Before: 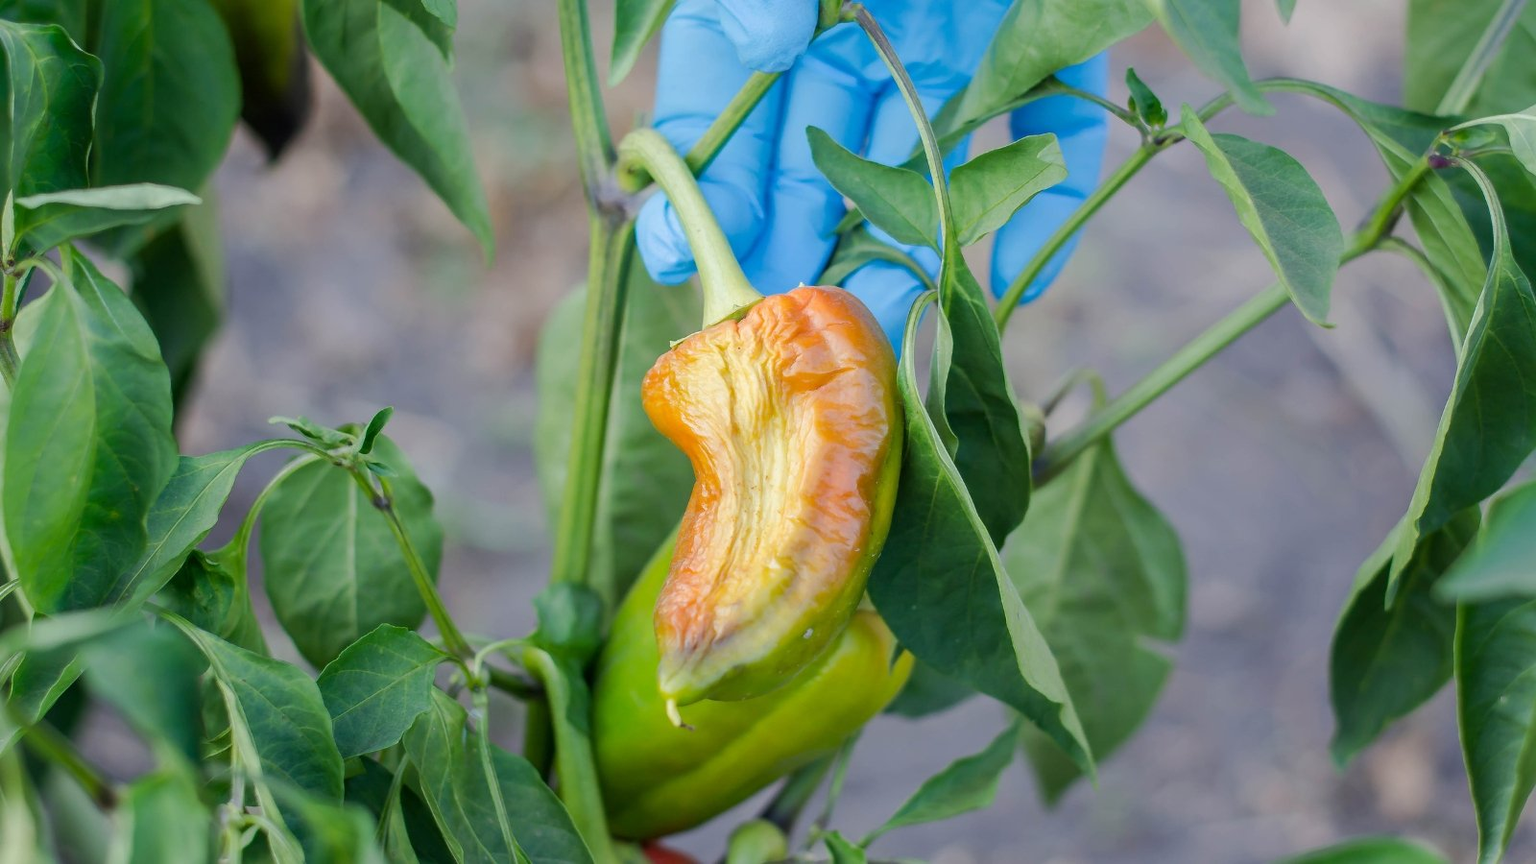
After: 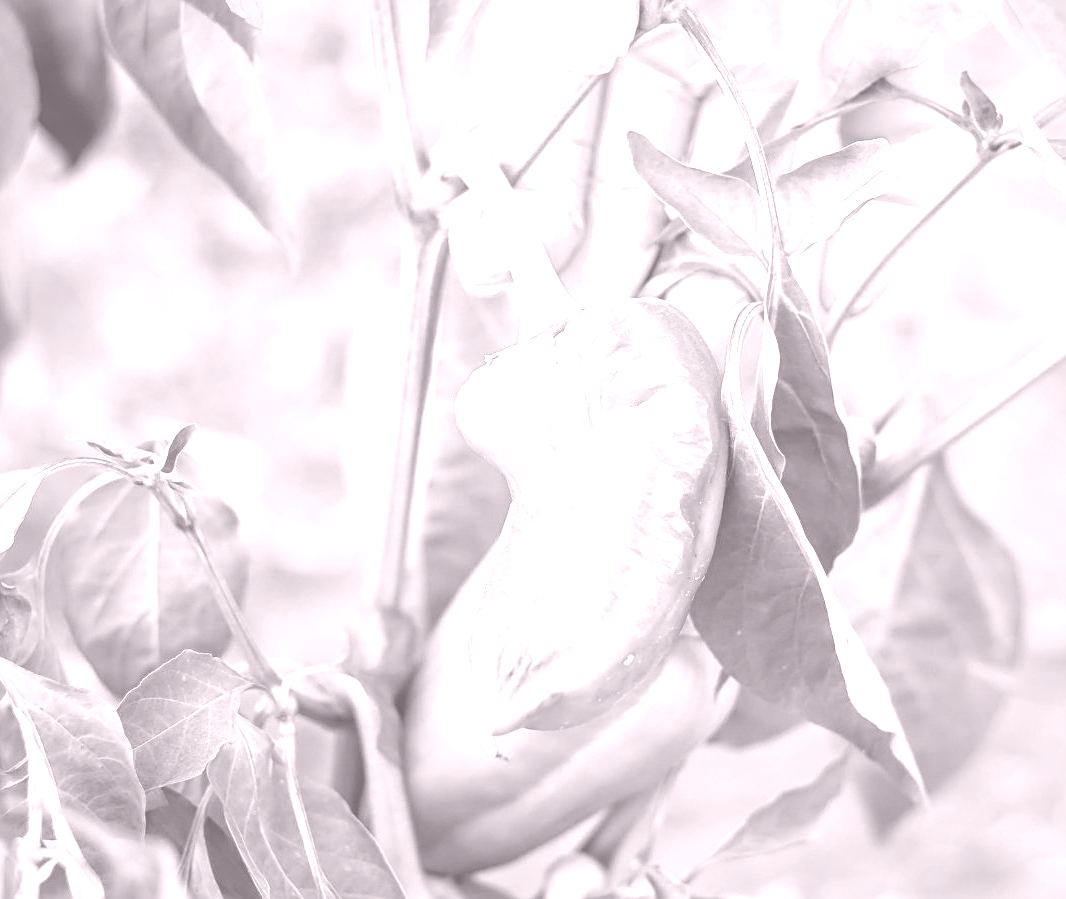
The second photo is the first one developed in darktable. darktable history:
sharpen: on, module defaults
white balance: red 0.871, blue 1.249
crop and rotate: left 13.409%, right 19.924%
colorize: hue 25.2°, saturation 83%, source mix 82%, lightness 79%, version 1
tone equalizer: on, module defaults
local contrast: detail 130%
